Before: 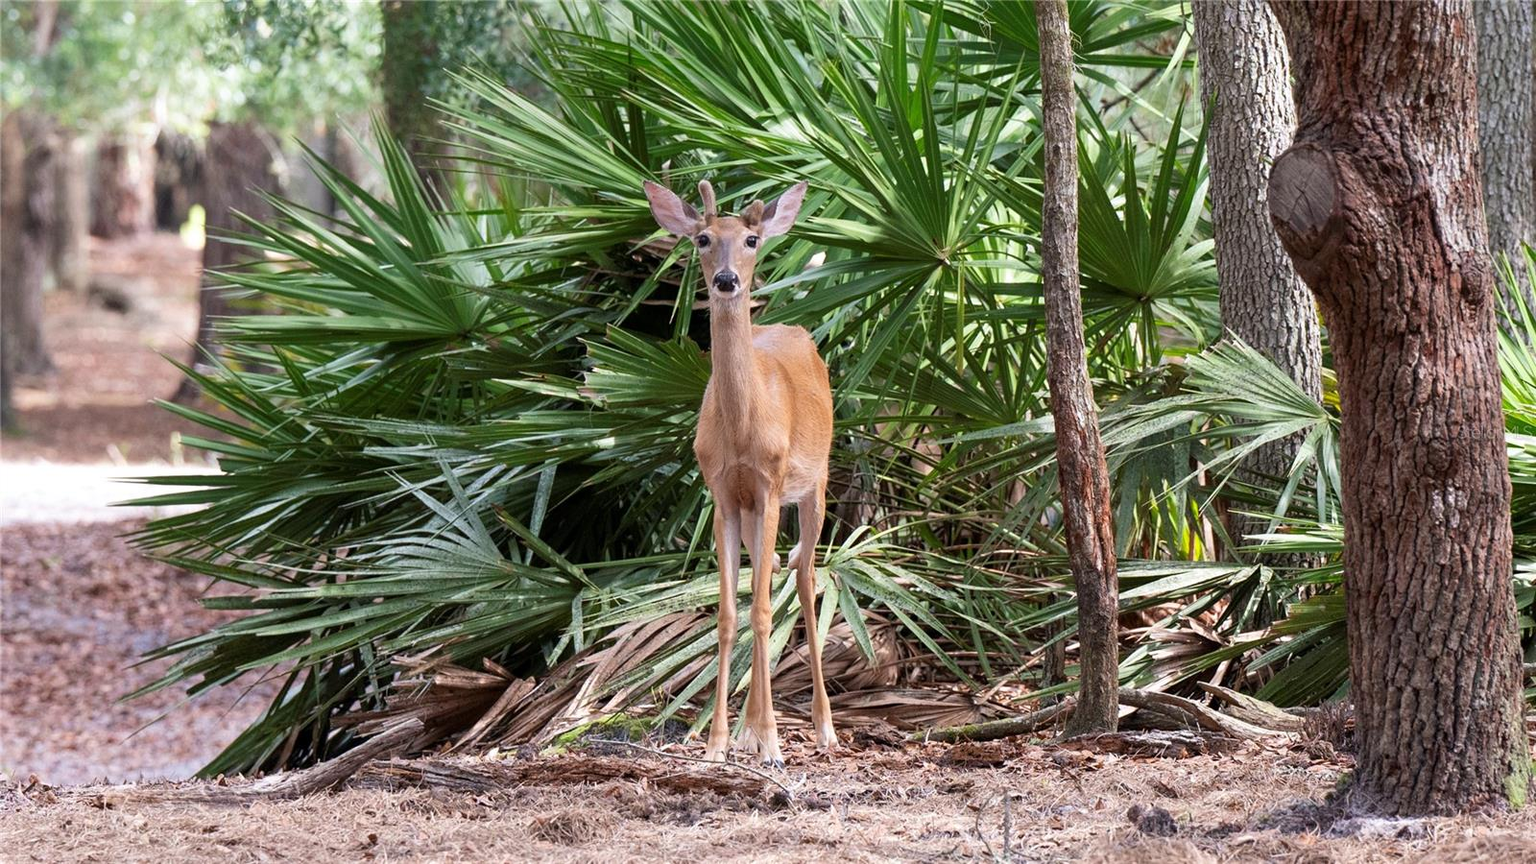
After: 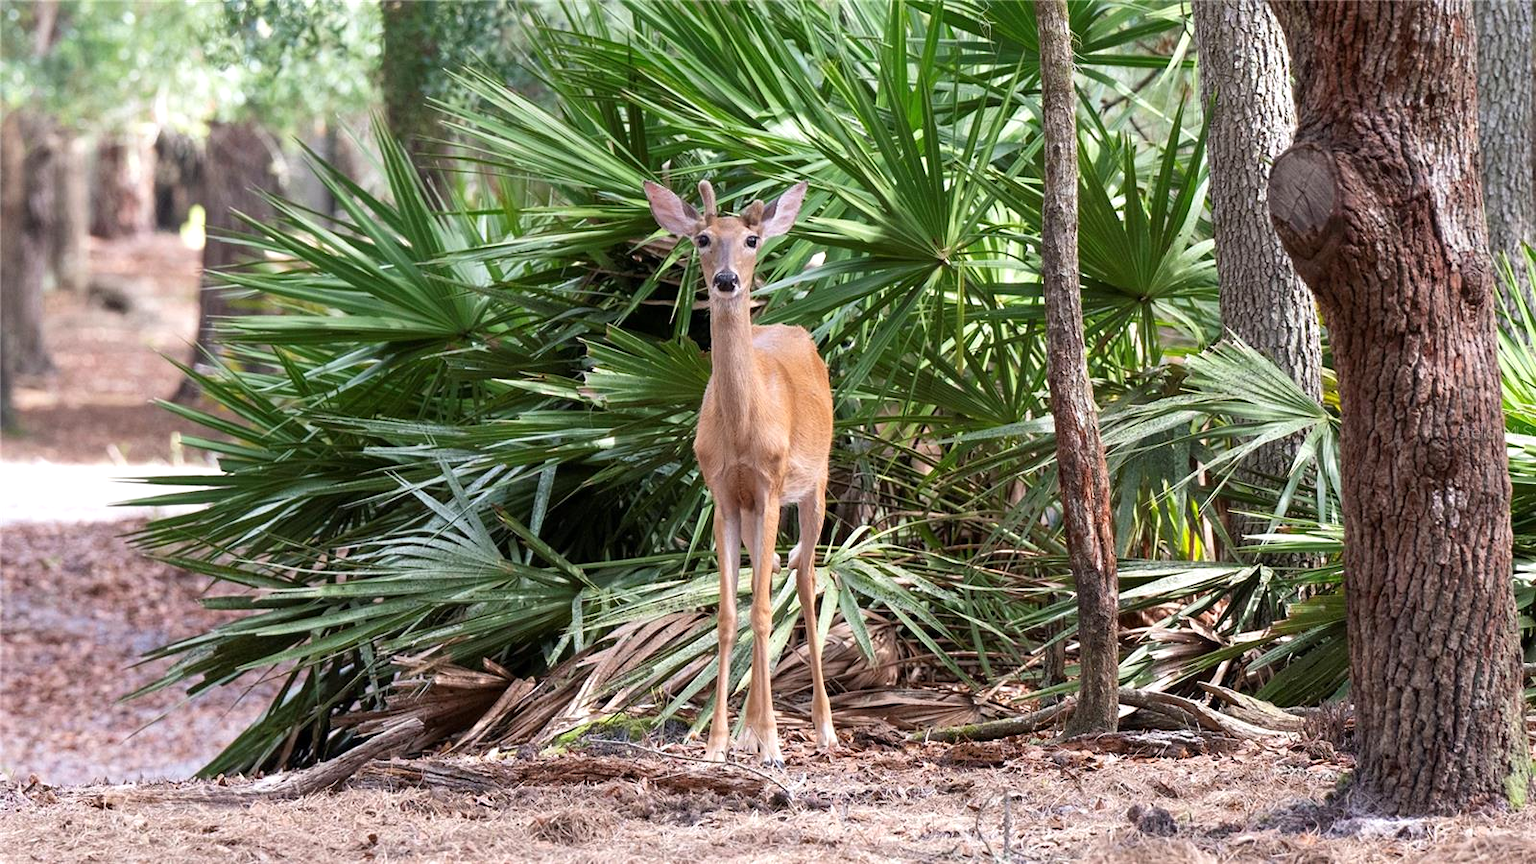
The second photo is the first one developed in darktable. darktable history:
exposure: exposure 0.187 EV, compensate exposure bias true, compensate highlight preservation false
